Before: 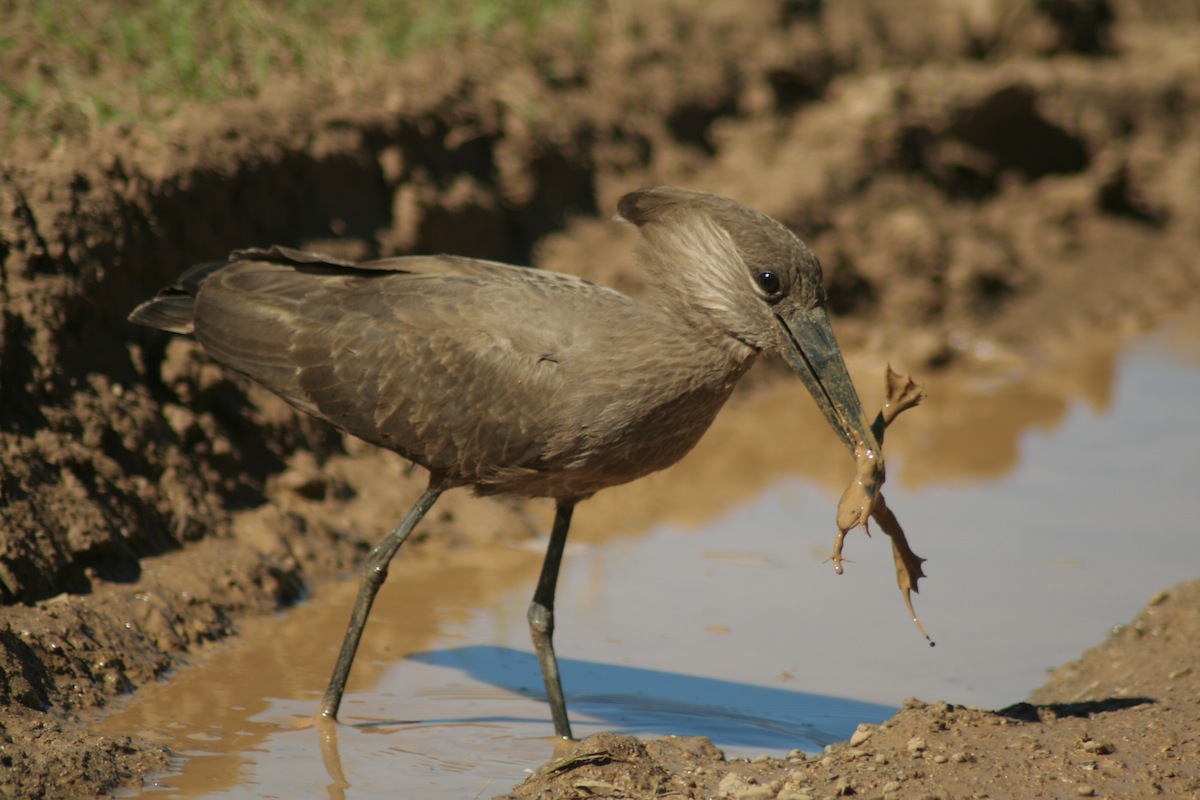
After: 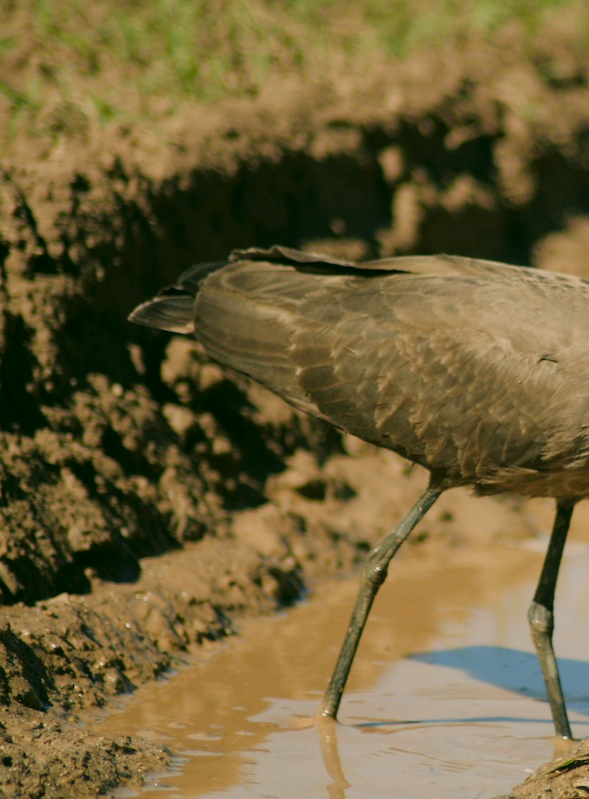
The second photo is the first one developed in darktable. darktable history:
exposure: black level correction 0.001, exposure 0.5 EV, compensate exposure bias true, compensate highlight preservation false
vibrance: vibrance 14%
color balance rgb: shadows lift › chroma 2%, shadows lift › hue 250°, power › hue 326.4°, highlights gain › chroma 2%, highlights gain › hue 64.8°, global offset › luminance 0.5%, global offset › hue 58.8°, perceptual saturation grading › highlights -25%, perceptual saturation grading › shadows 30%, global vibrance 15%
filmic rgb: black relative exposure -7.65 EV, white relative exposure 4.56 EV, hardness 3.61
crop and rotate: left 0%, top 0%, right 50.845%
color correction: highlights a* 4.02, highlights b* 4.98, shadows a* -7.55, shadows b* 4.98
